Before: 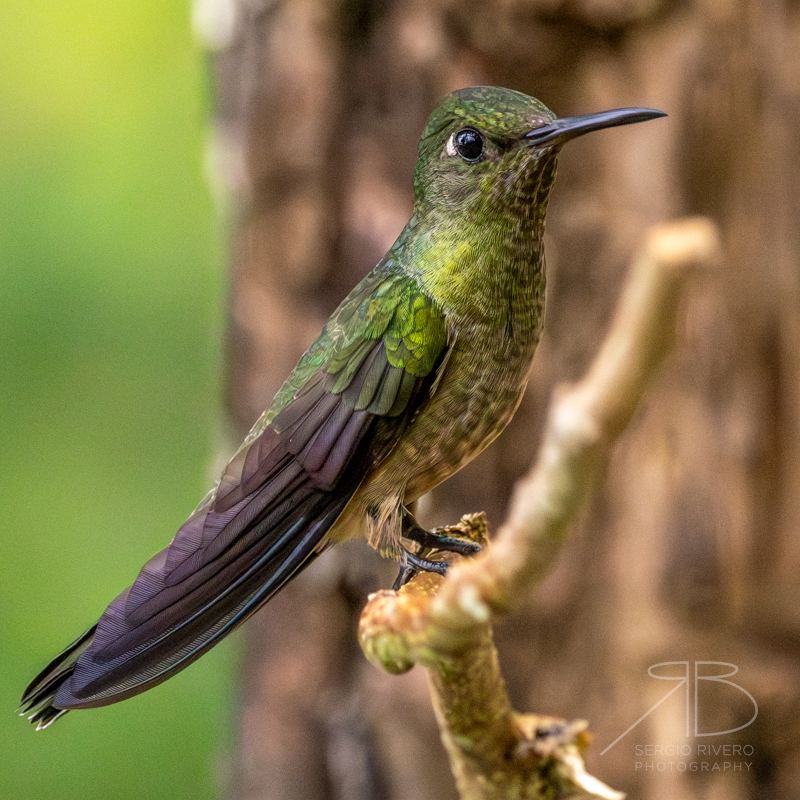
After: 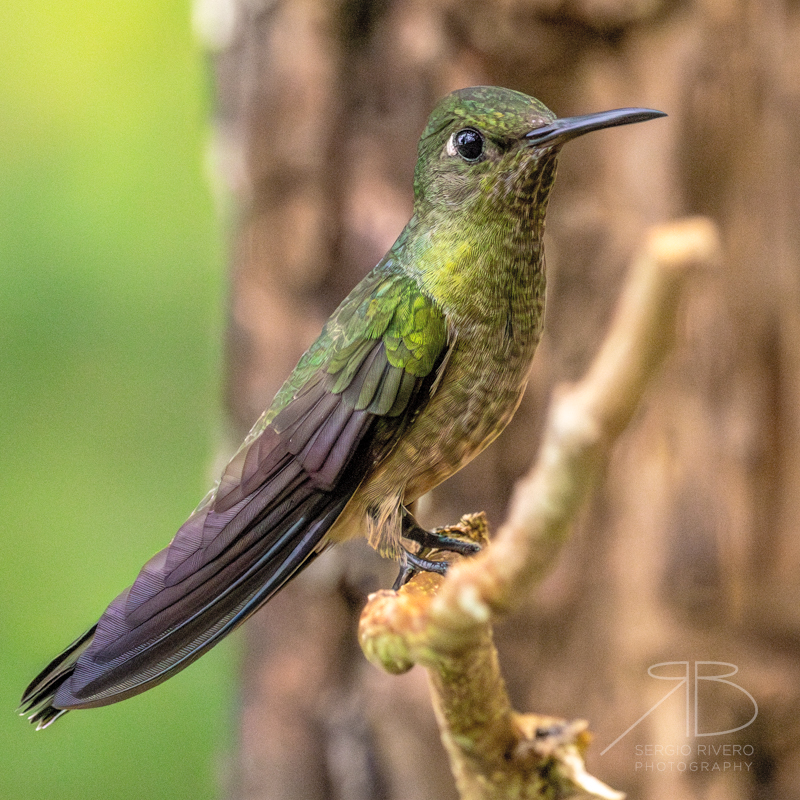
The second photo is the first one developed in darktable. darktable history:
white balance: emerald 1
contrast brightness saturation: brightness 0.13
